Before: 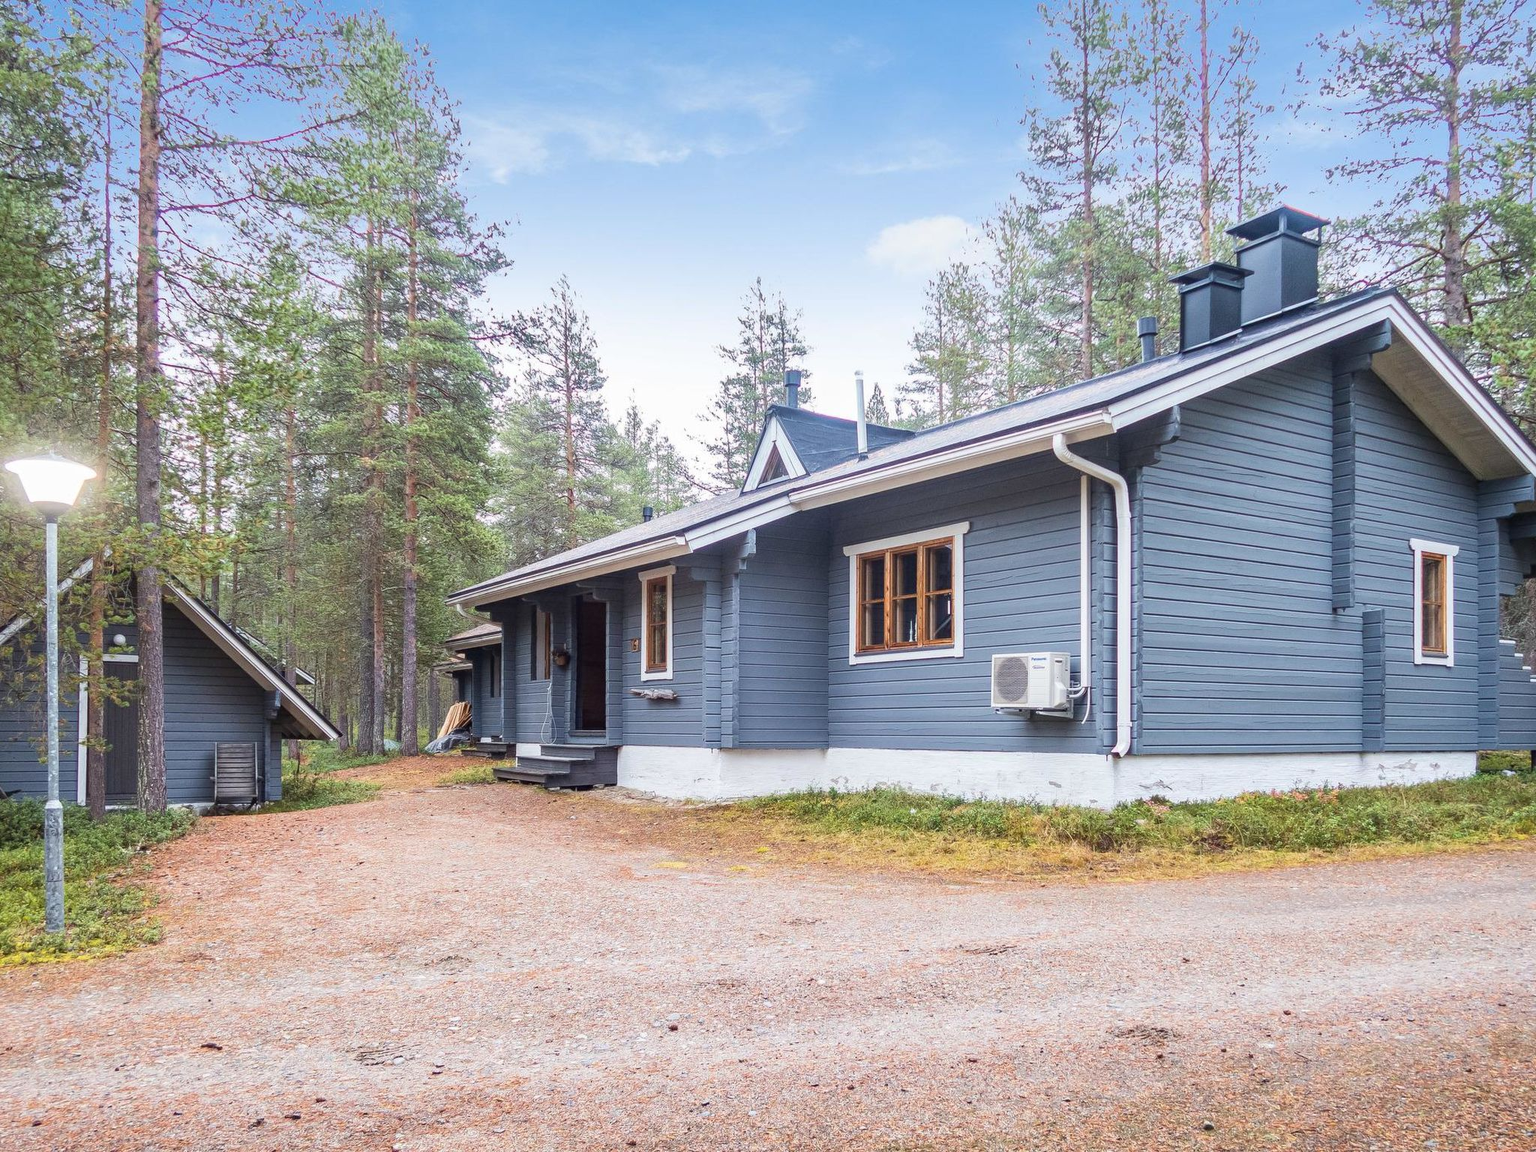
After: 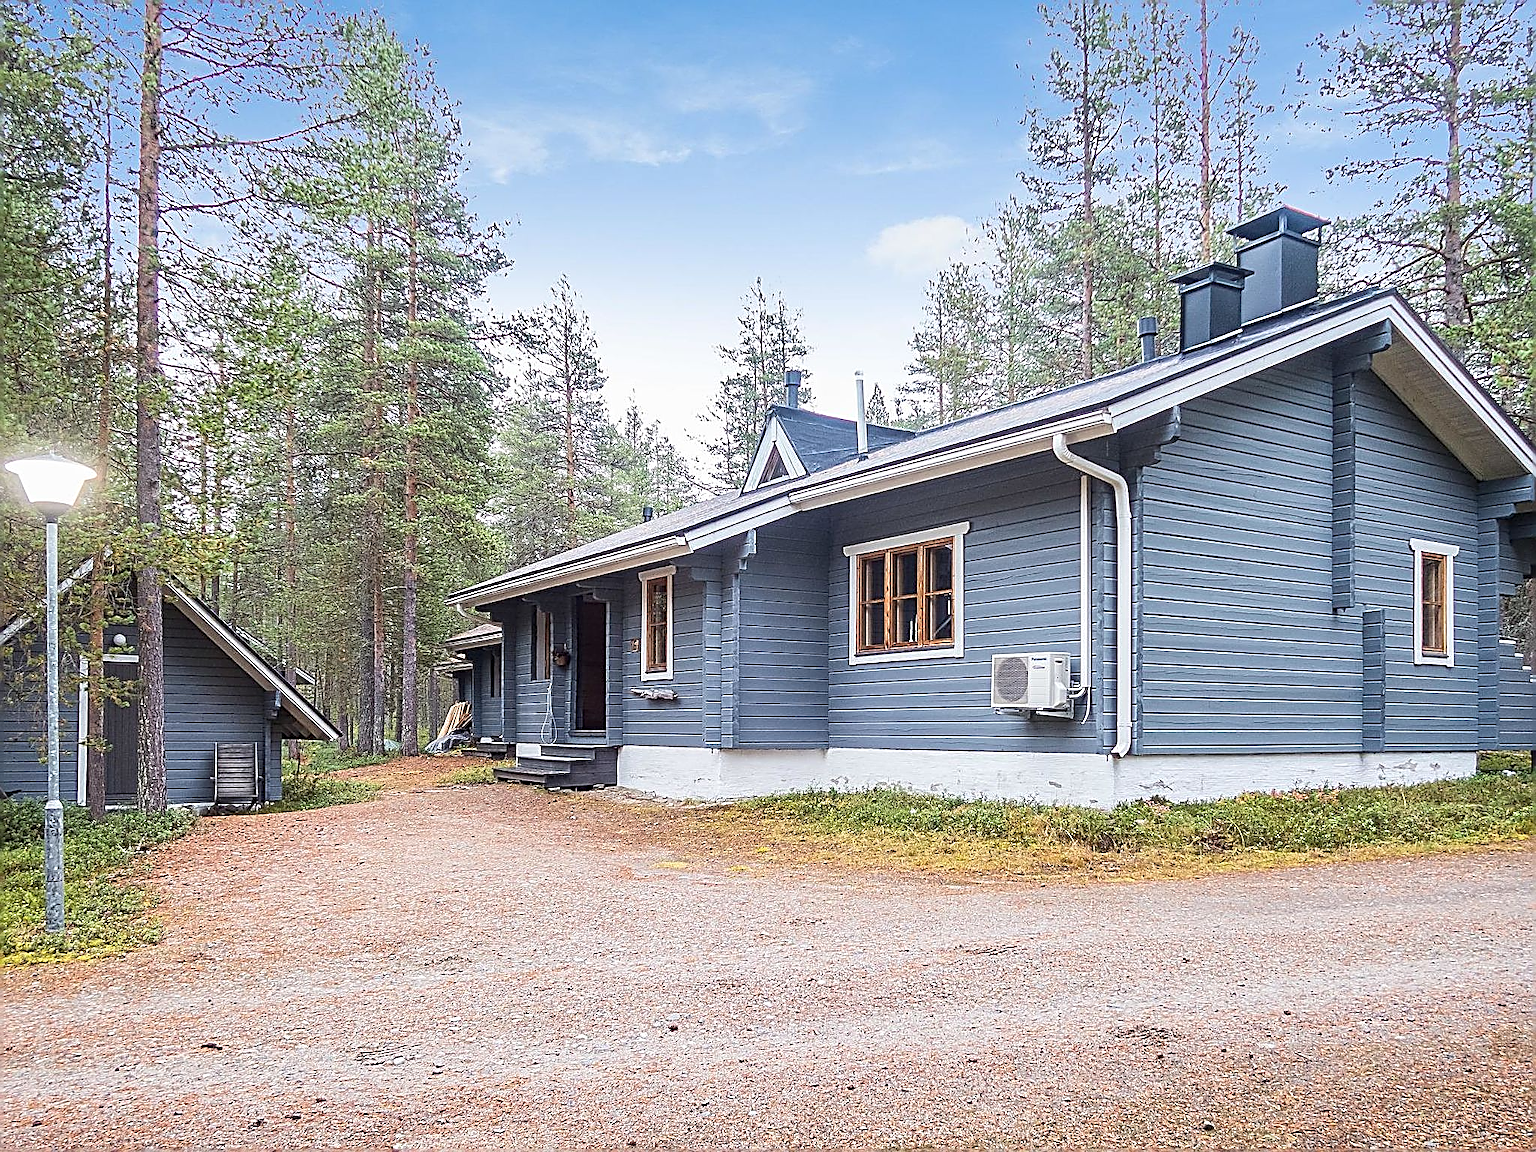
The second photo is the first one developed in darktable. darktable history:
sharpen: amount 1.867
